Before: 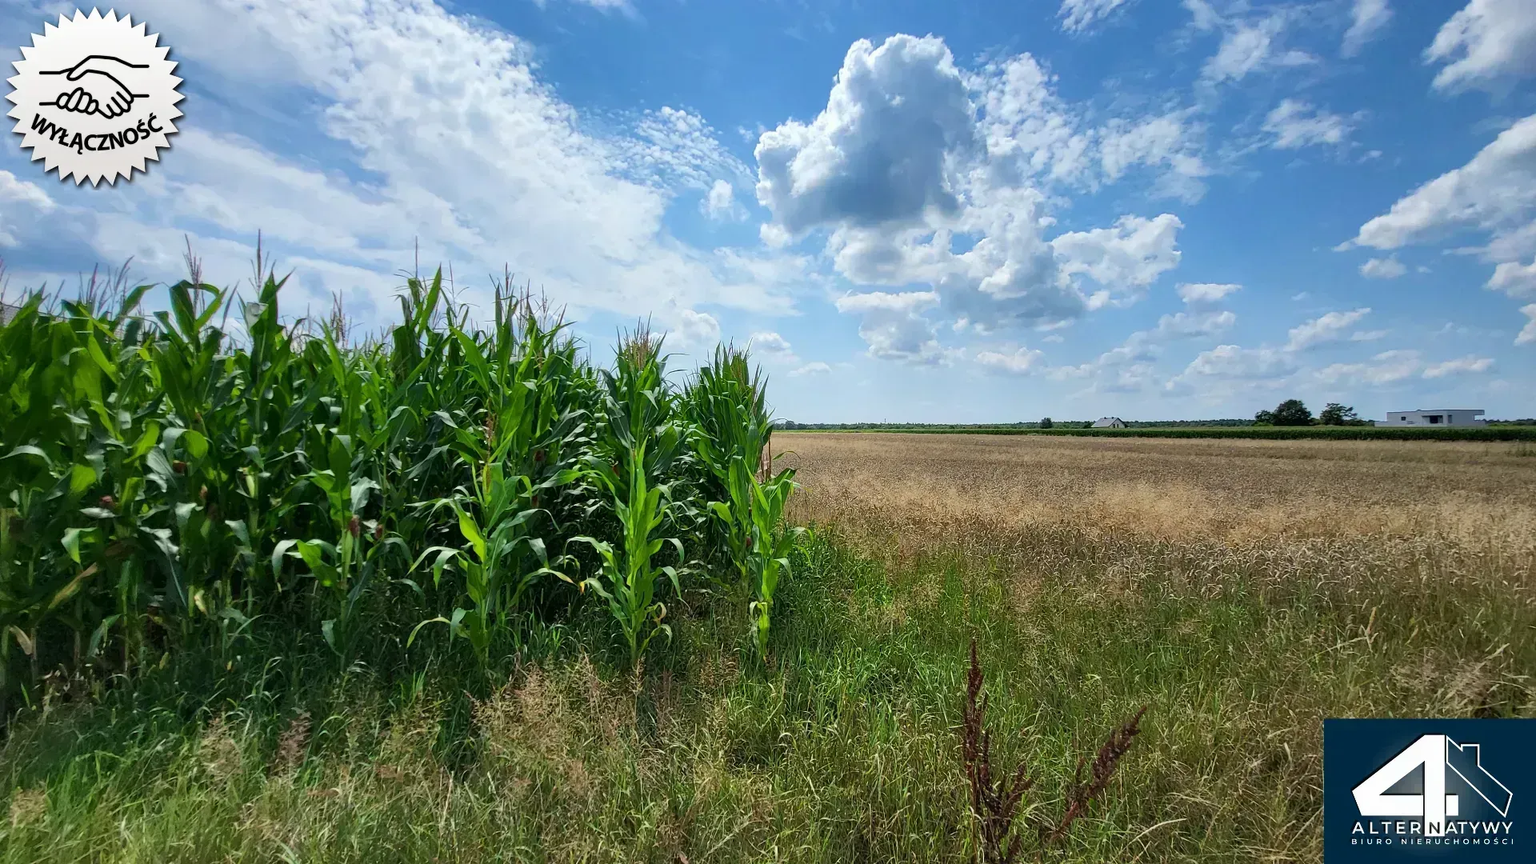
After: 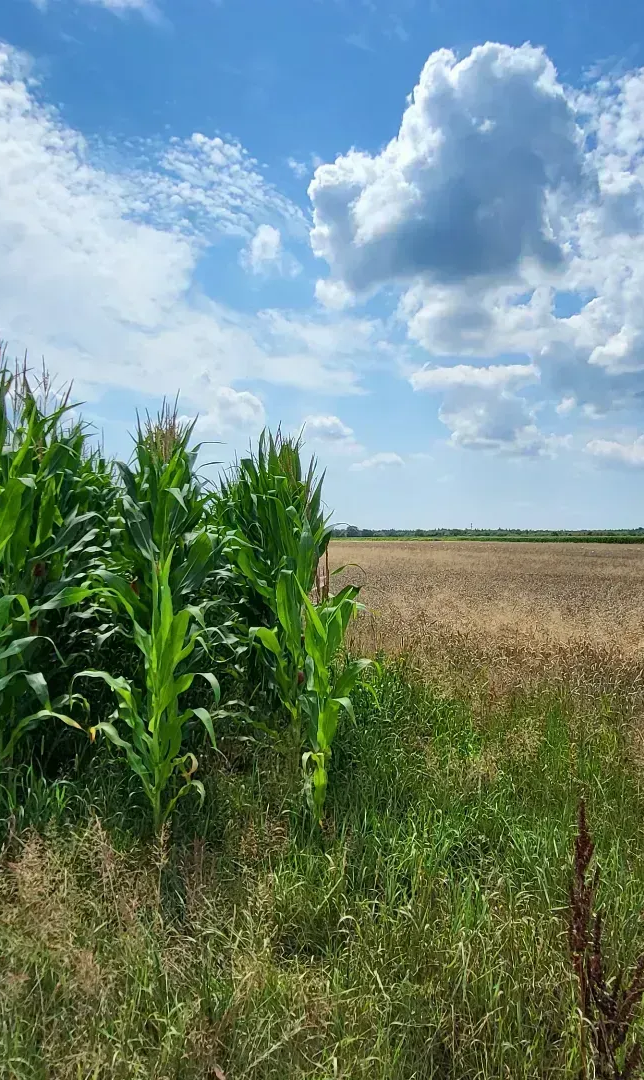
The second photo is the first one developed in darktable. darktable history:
crop: left 33.123%, right 33.319%
